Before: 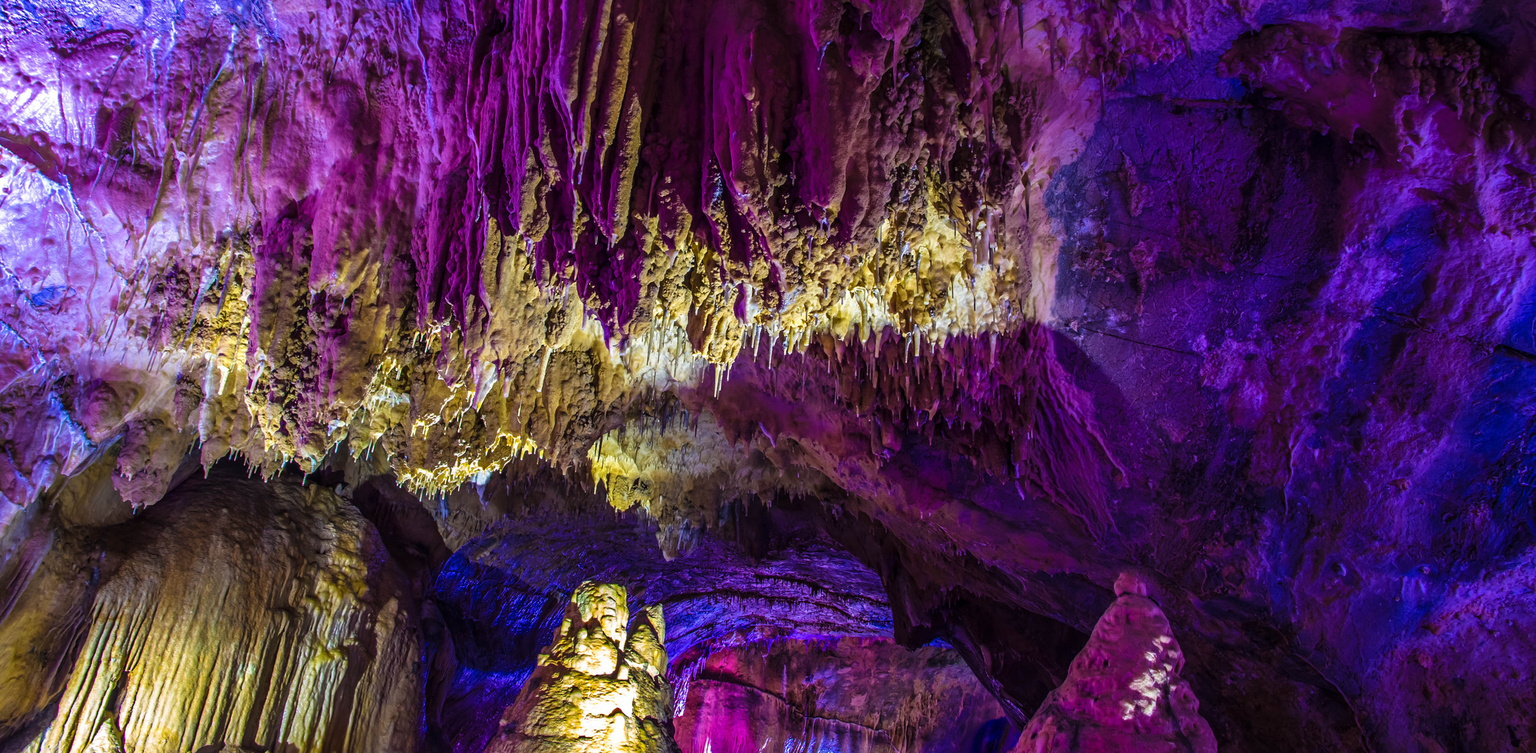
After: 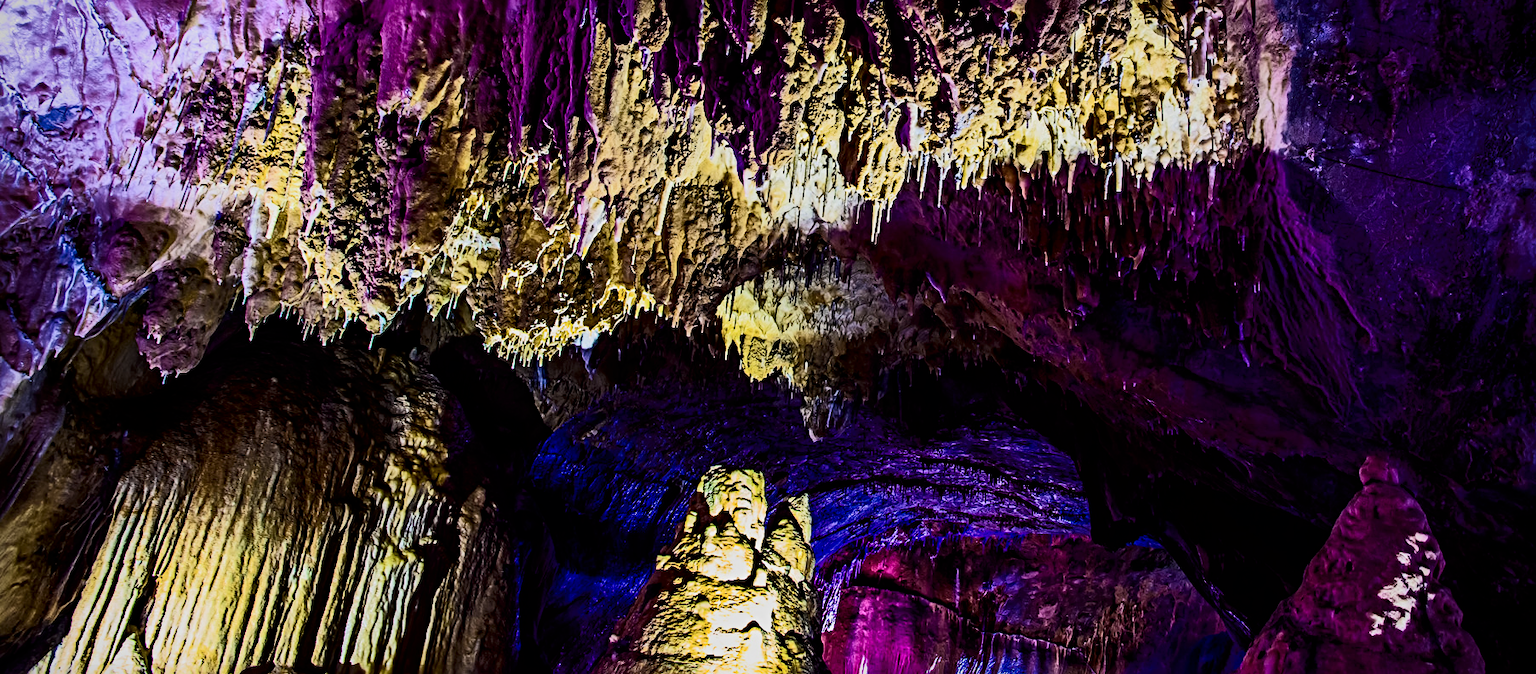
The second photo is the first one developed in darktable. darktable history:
filmic rgb: black relative exposure -5.06 EV, white relative exposure 3.96 EV, hardness 2.88, contrast 1.198
vignetting: fall-off radius 60.89%
tone curve: curves: ch0 [(0, 0) (0.003, 0.002) (0.011, 0.004) (0.025, 0.005) (0.044, 0.009) (0.069, 0.013) (0.1, 0.017) (0.136, 0.036) (0.177, 0.066) (0.224, 0.102) (0.277, 0.143) (0.335, 0.197) (0.399, 0.268) (0.468, 0.389) (0.543, 0.549) (0.623, 0.714) (0.709, 0.801) (0.801, 0.854) (0.898, 0.9) (1, 1)], color space Lab, independent channels, preserve colors none
crop: top 26.547%, right 17.999%
sharpen: radius 4.848
